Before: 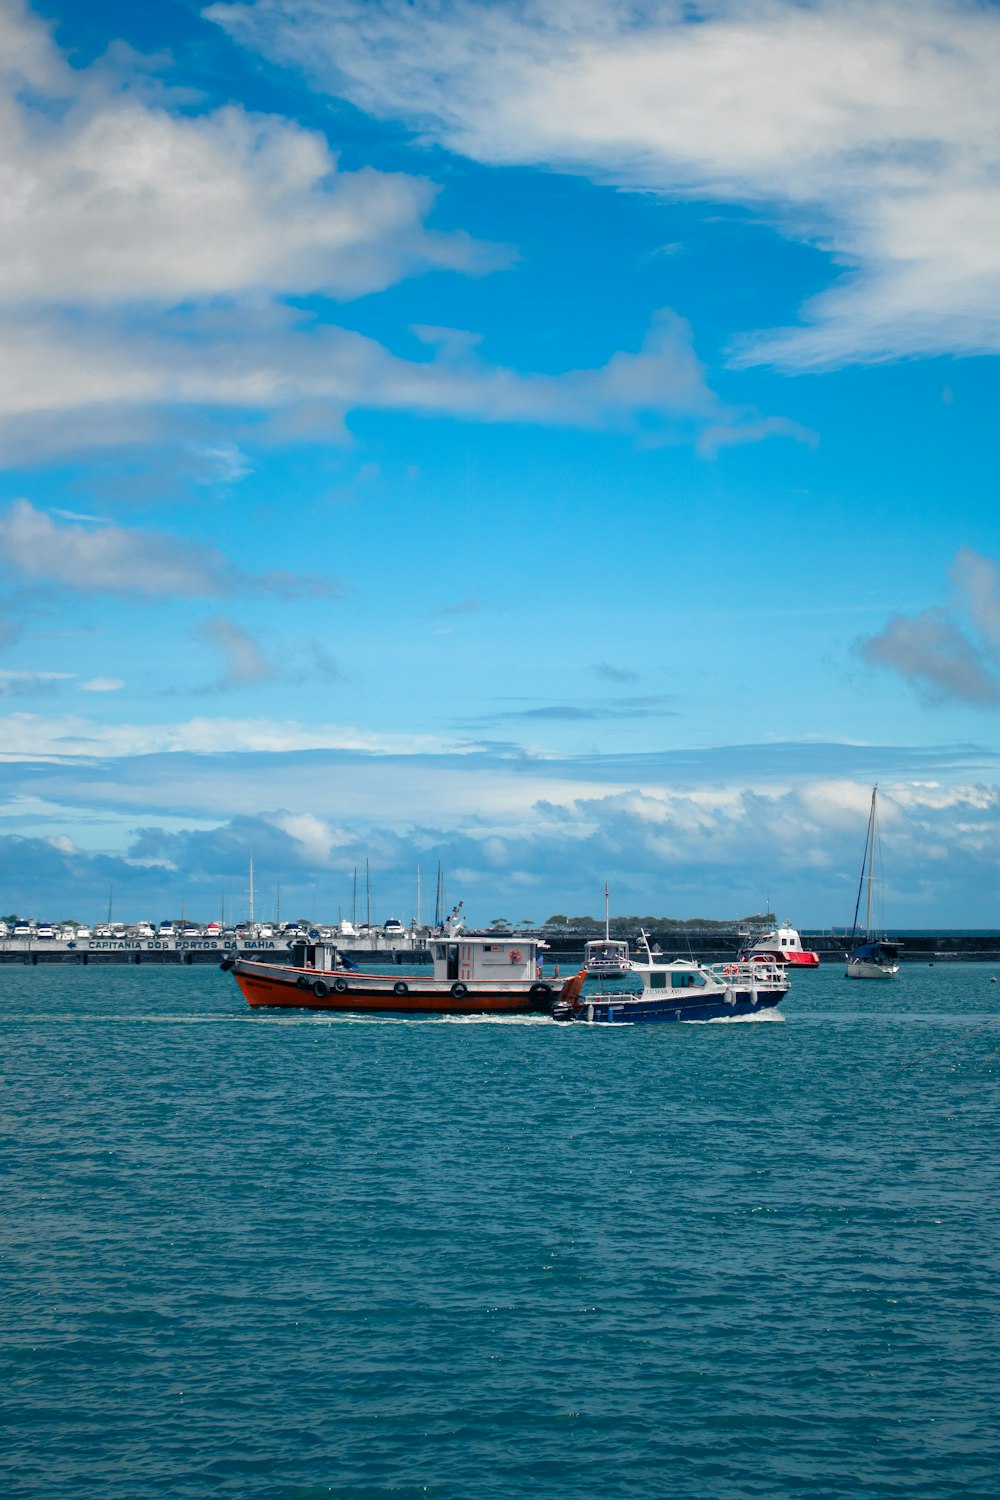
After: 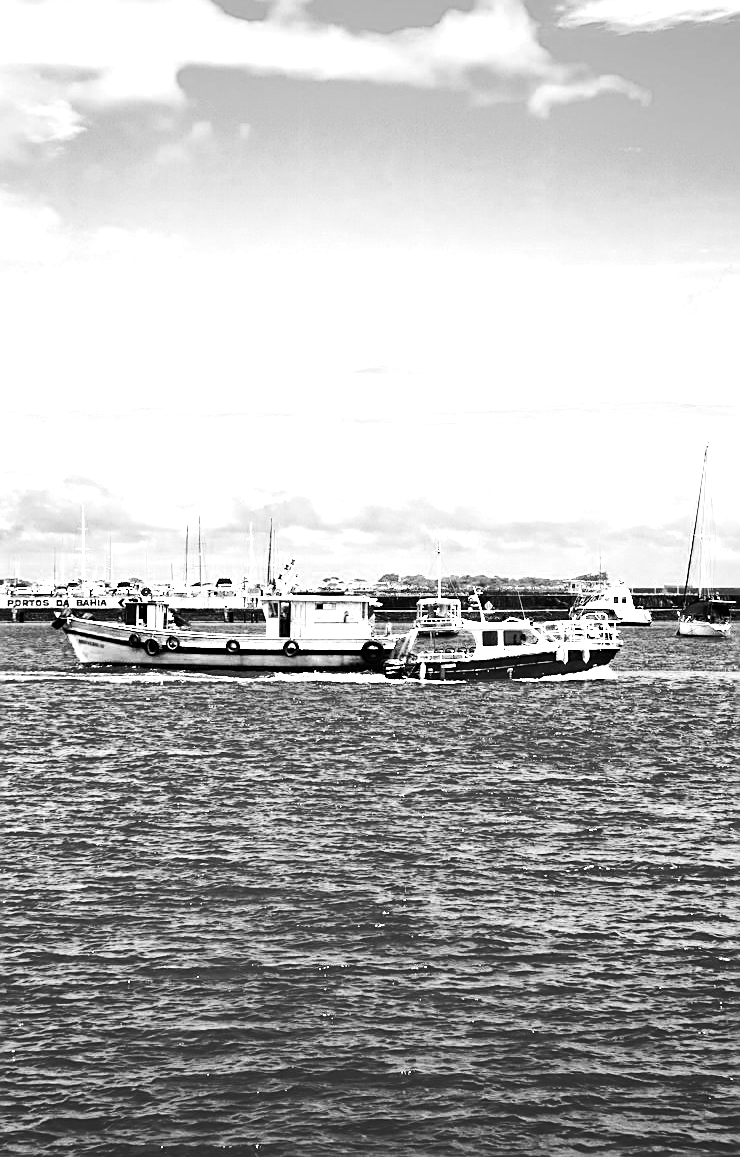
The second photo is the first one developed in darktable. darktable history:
tone equalizer: on, module defaults
monochrome: on, module defaults
white balance: red 4.26, blue 1.802
color correction: highlights a* -1.43, highlights b* 10.12, shadows a* 0.395, shadows b* 19.35
contrast brightness saturation: contrast 0.25, saturation -0.31
sharpen: on, module defaults
crop: left 16.871%, top 22.857%, right 9.116%
